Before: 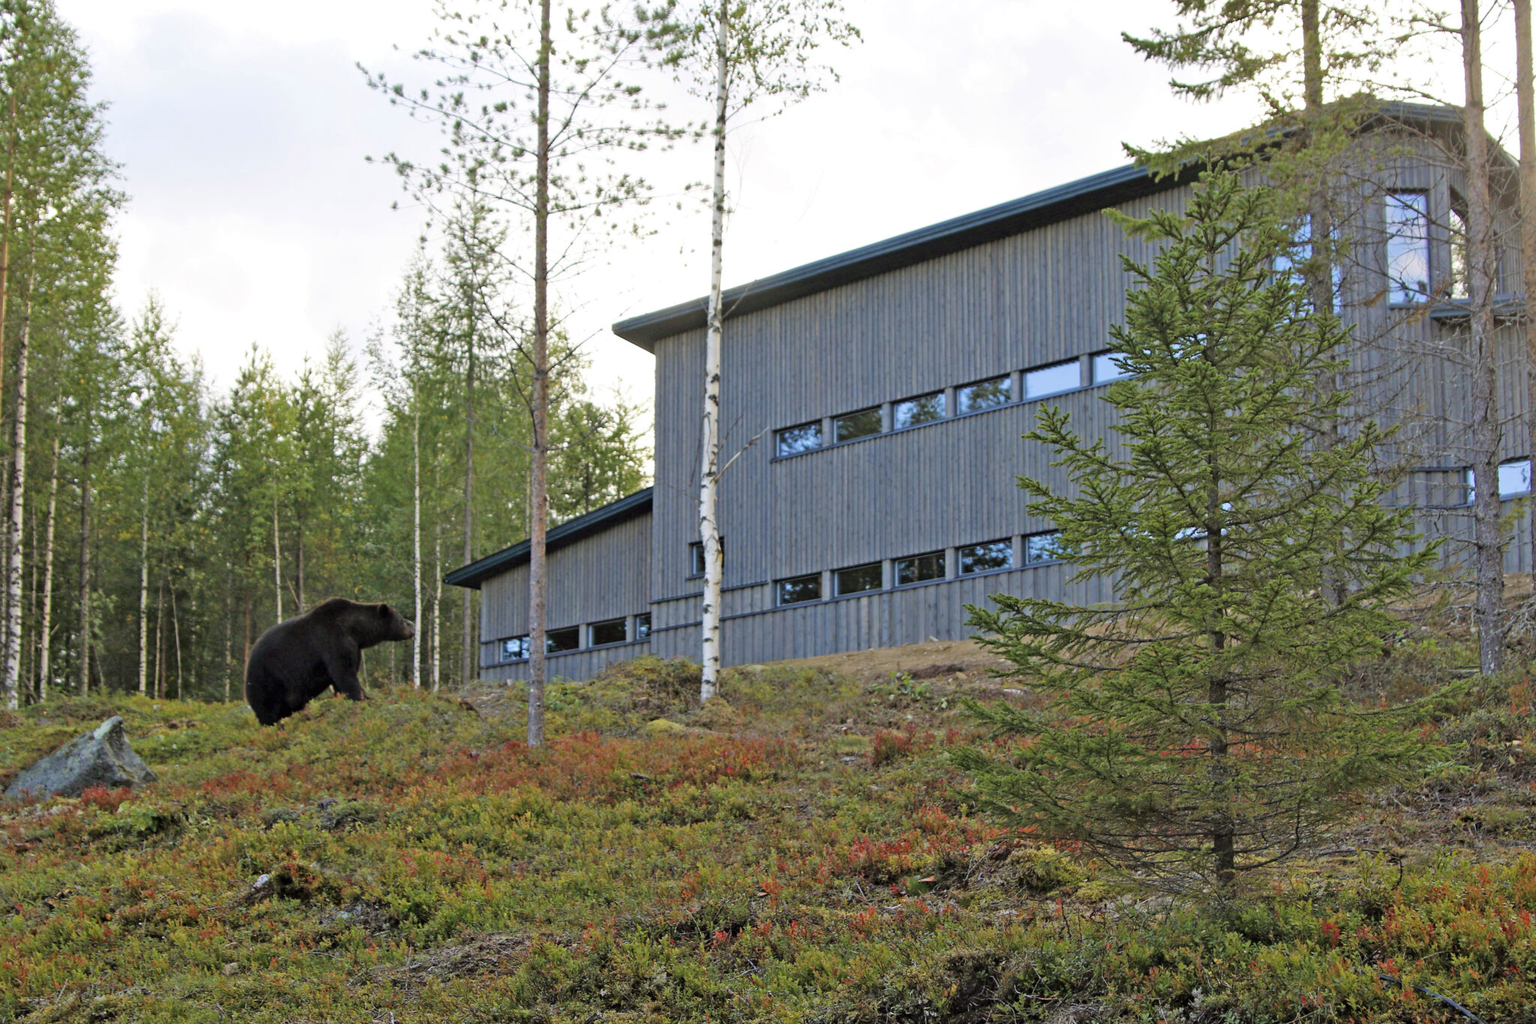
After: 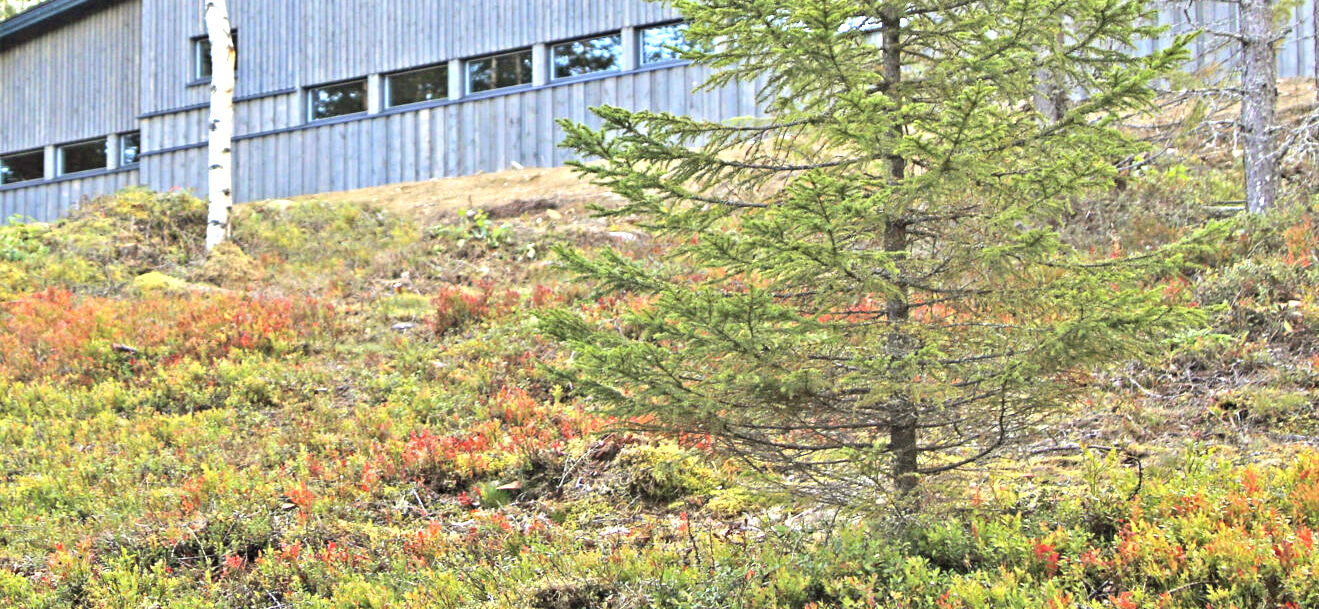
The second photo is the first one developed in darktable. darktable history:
crop and rotate: left 35.562%, top 50.366%, bottom 4.997%
exposure: black level correction 0, exposure 1.105 EV, compensate exposure bias true, compensate highlight preservation false
color balance rgb: linear chroma grading › global chroma 0.869%, perceptual saturation grading › global saturation 0.458%
